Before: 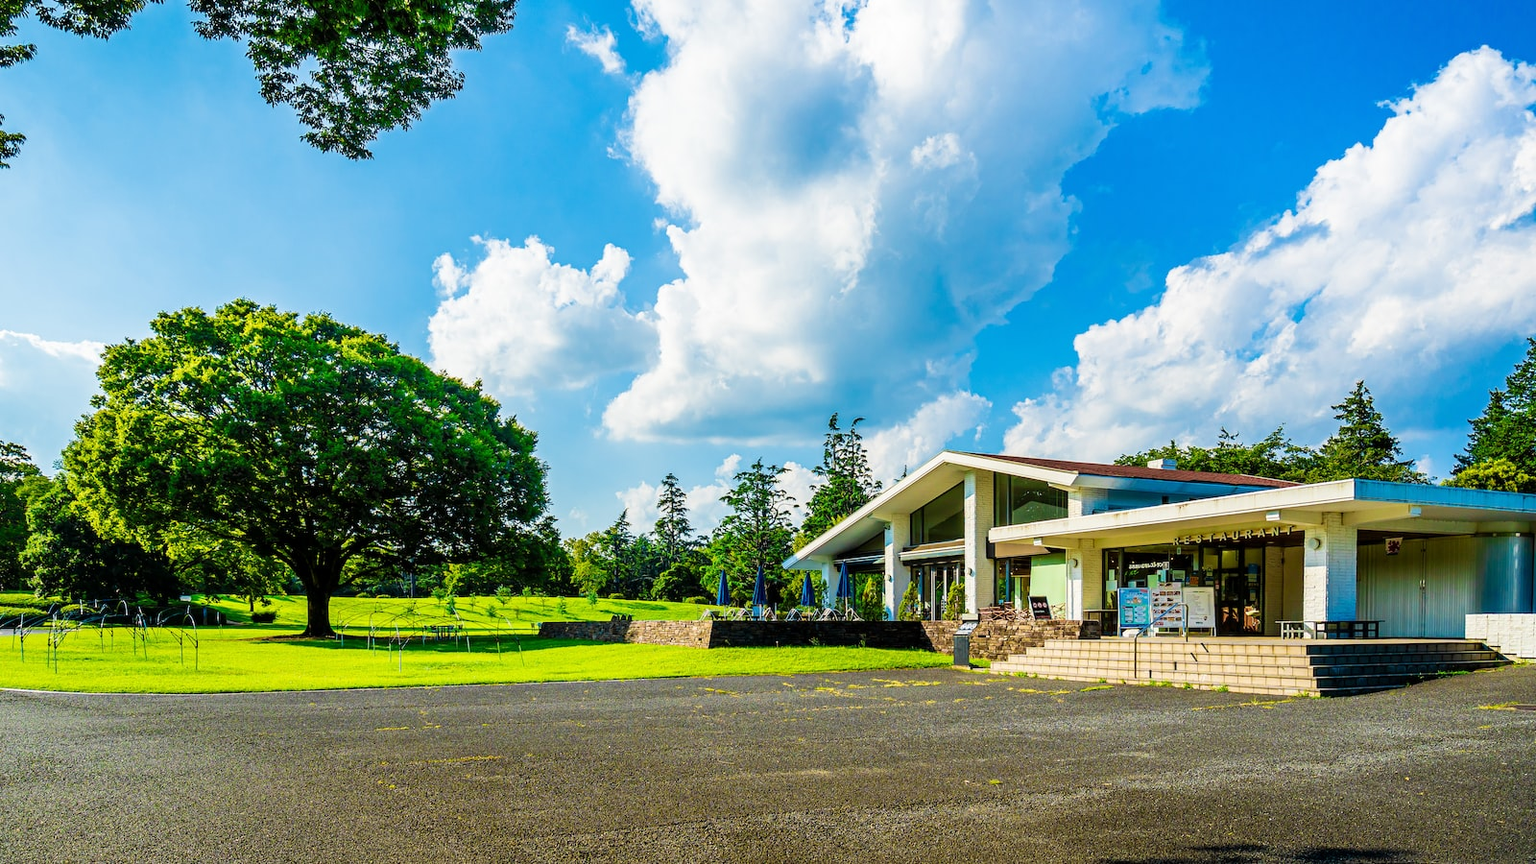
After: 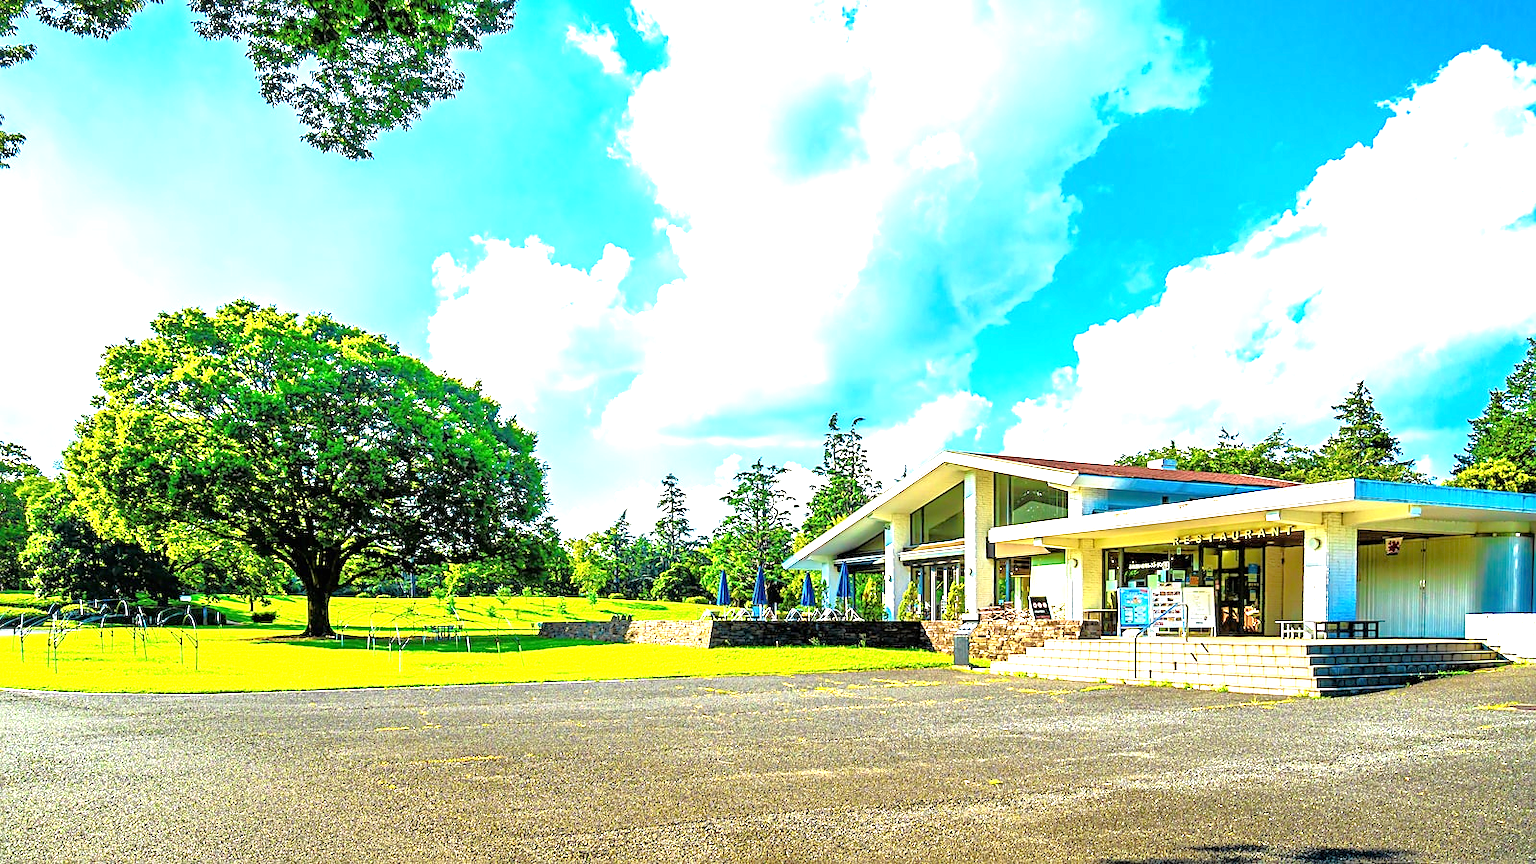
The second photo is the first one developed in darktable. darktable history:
tone equalizer: -7 EV 0.15 EV, -6 EV 0.6 EV, -5 EV 1.15 EV, -4 EV 1.33 EV, -3 EV 1.15 EV, -2 EV 0.6 EV, -1 EV 0.15 EV, mask exposure compensation -0.5 EV
sharpen: radius 1.864, amount 0.398, threshold 1.271
exposure: black level correction 0, exposure 1.379 EV, compensate exposure bias true, compensate highlight preservation false
